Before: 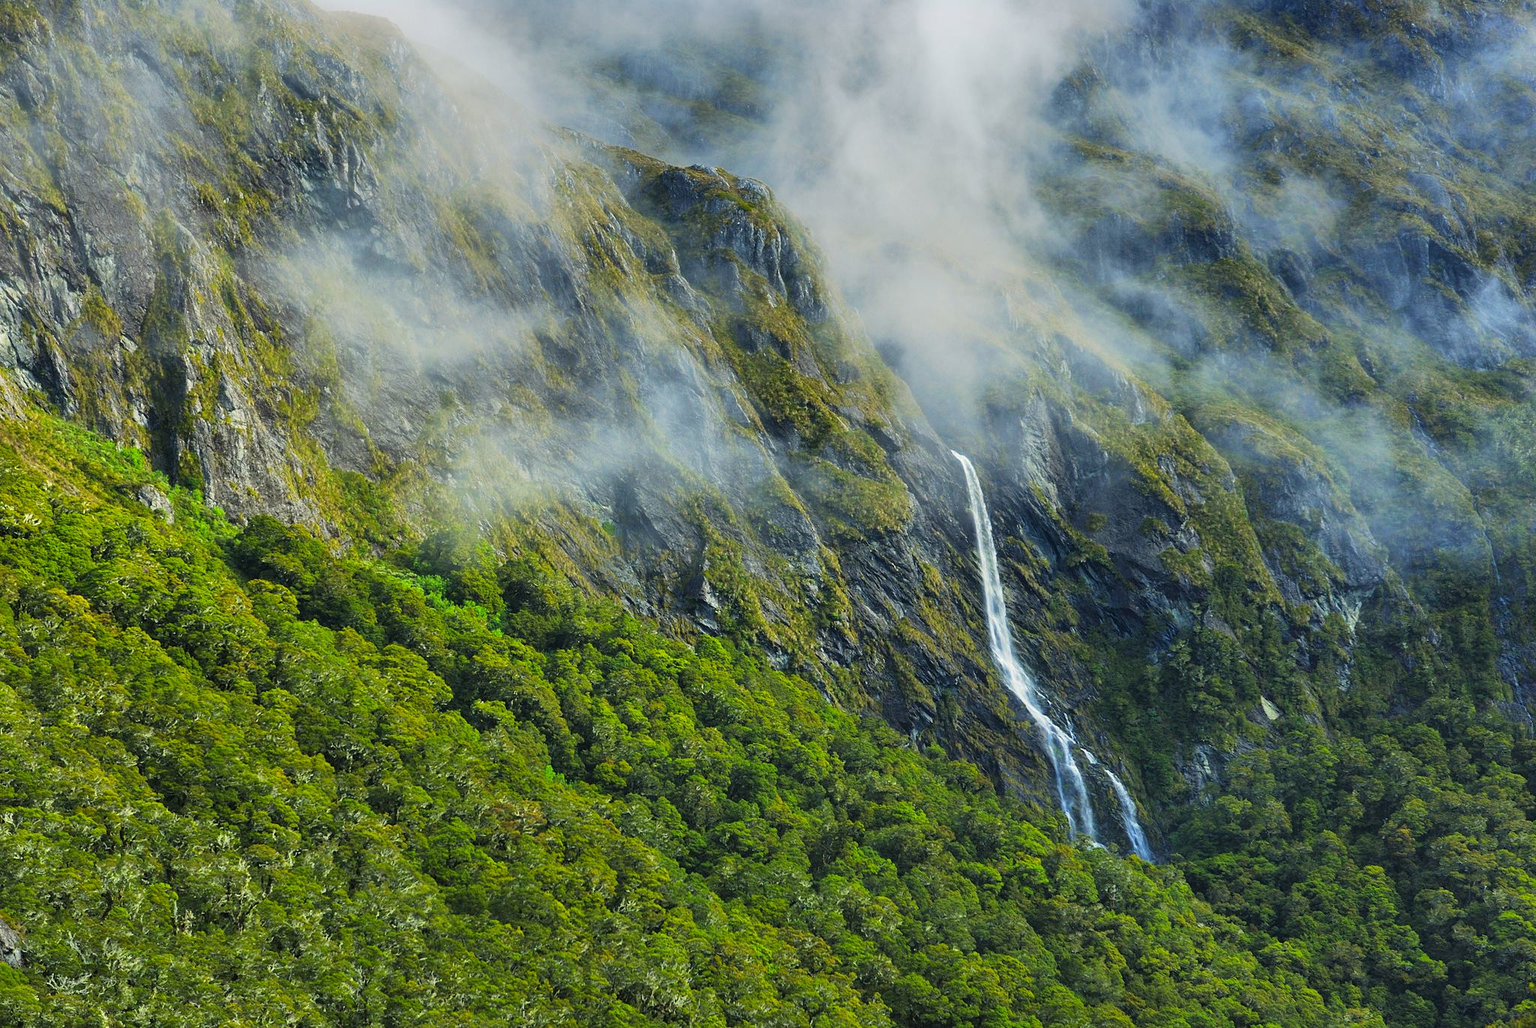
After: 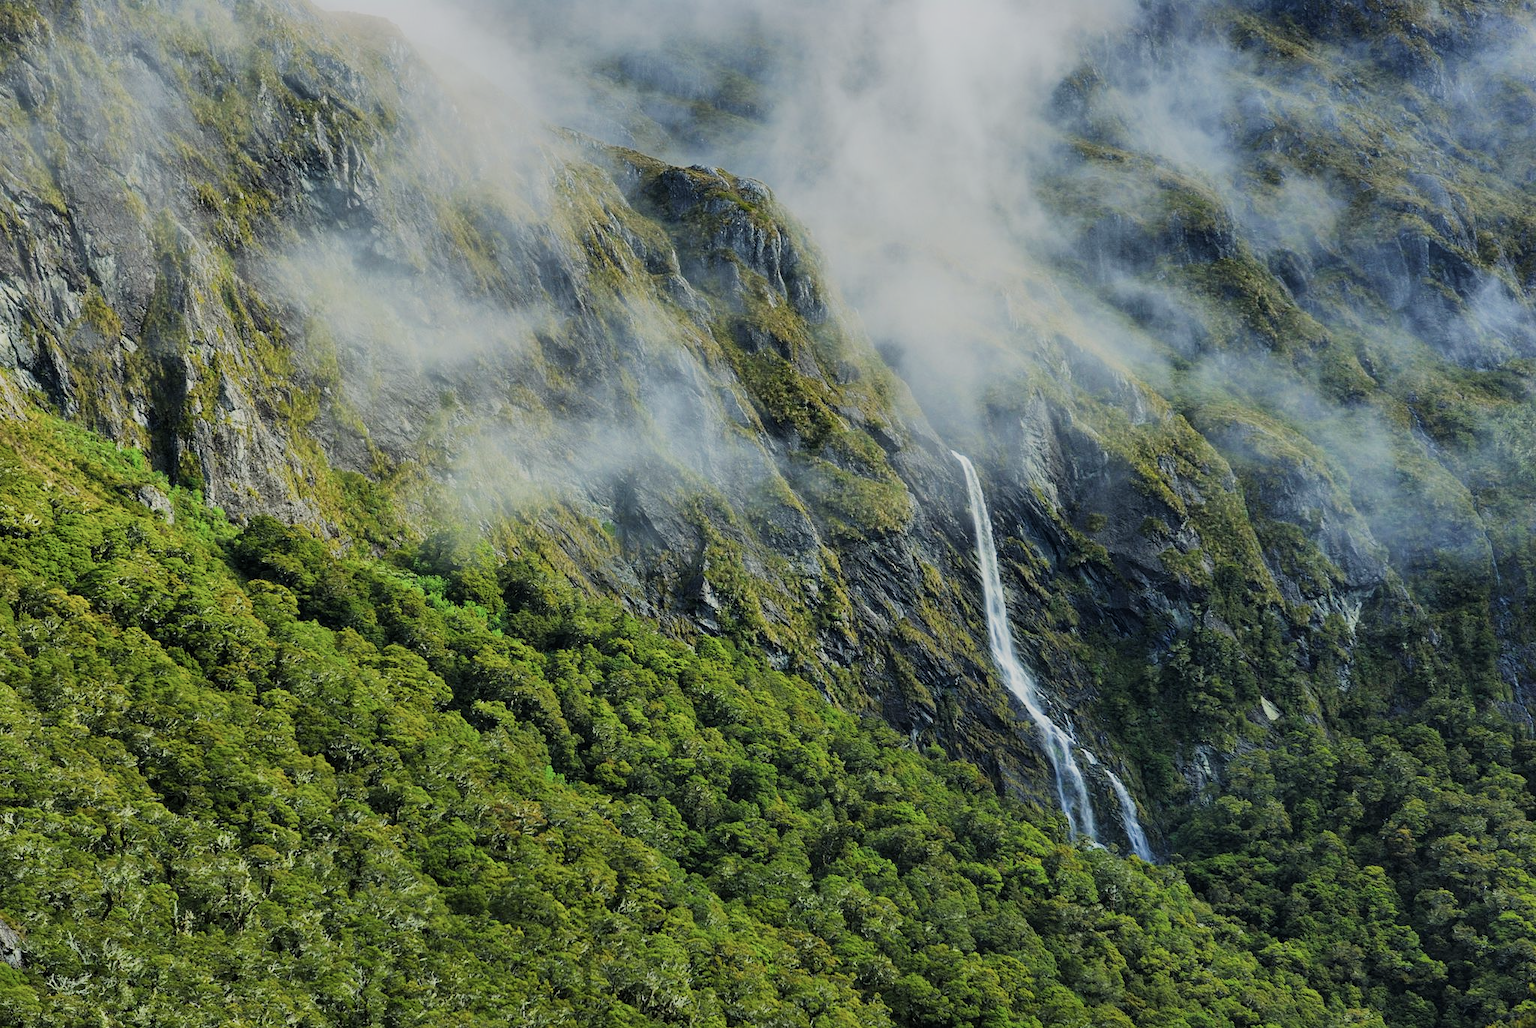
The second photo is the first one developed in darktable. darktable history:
white balance: red 1, blue 1
filmic rgb: black relative exposure -7.65 EV, white relative exposure 4.56 EV, hardness 3.61
contrast brightness saturation: contrast 0.11, saturation -0.17
